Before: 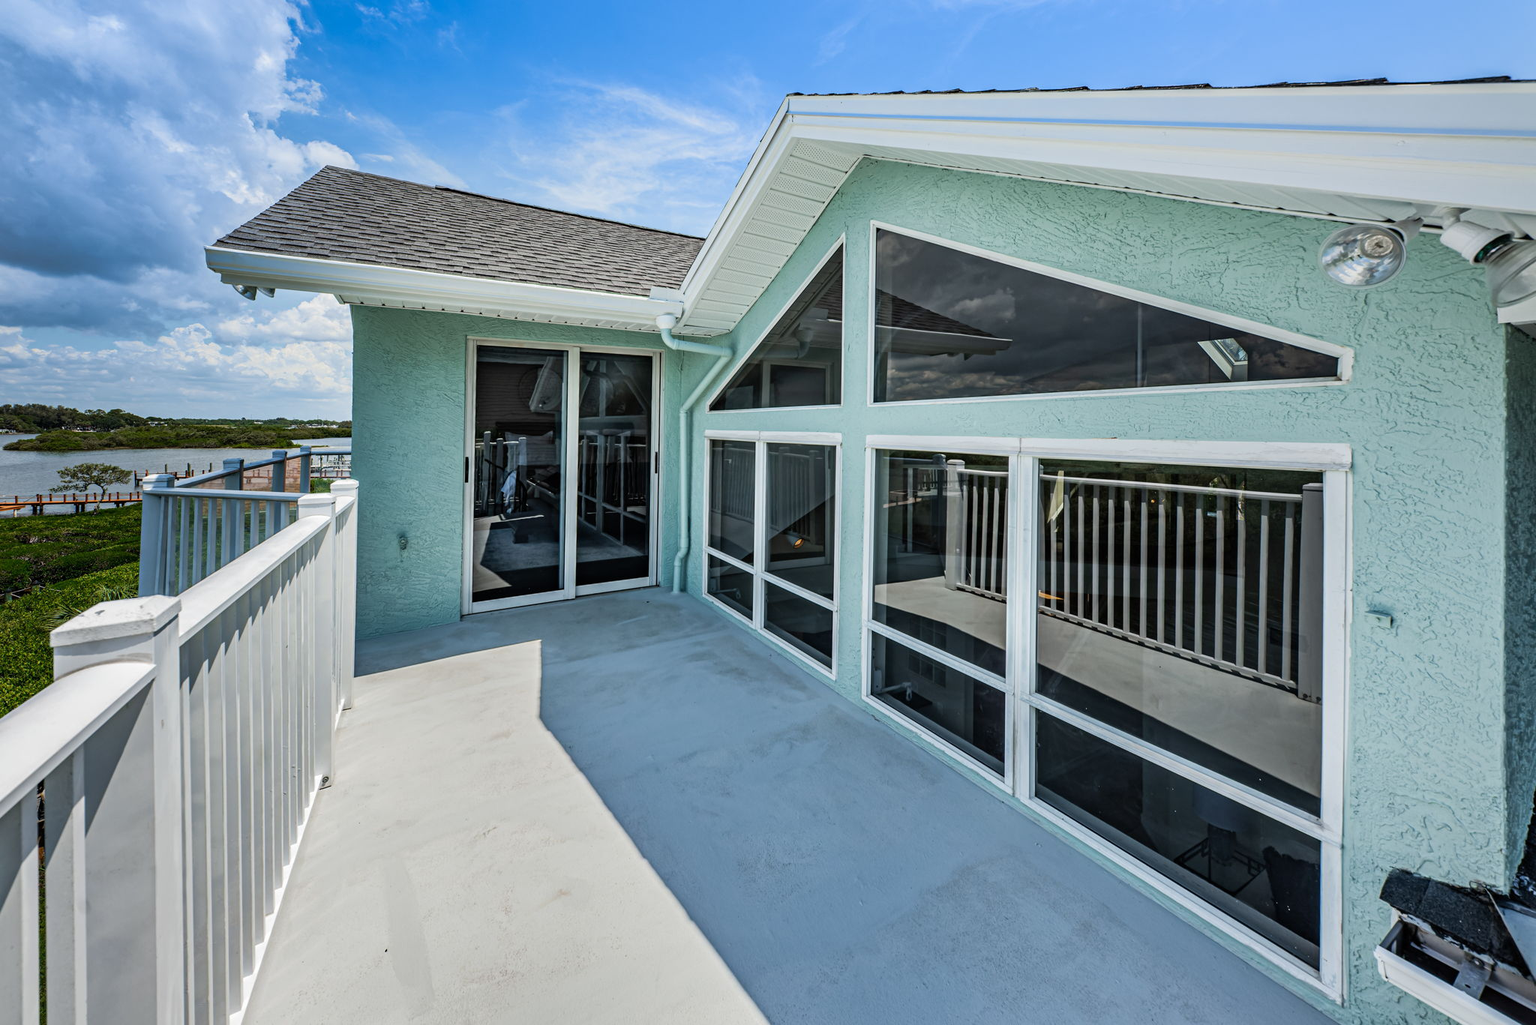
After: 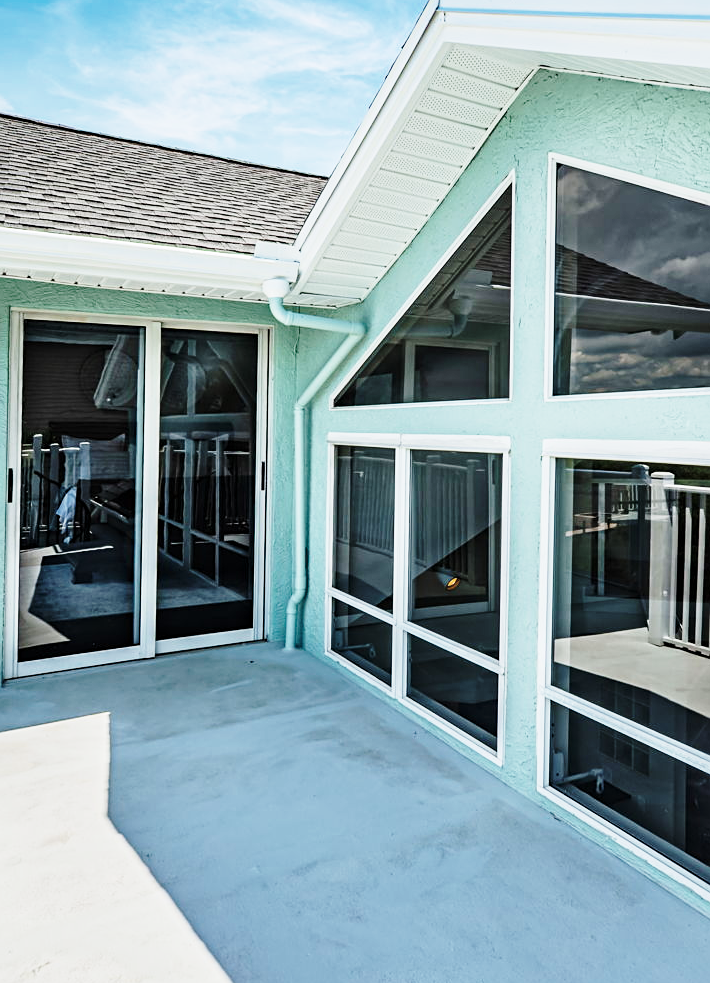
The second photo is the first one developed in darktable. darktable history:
sharpen: amount 0.213
color balance rgb: linear chroma grading › global chroma 15.556%, perceptual saturation grading › global saturation 50.7%, global vibrance 5.09%
crop and rotate: left 29.884%, top 10.362%, right 35.43%, bottom 17.69%
base curve: curves: ch0 [(0, 0) (0.028, 0.03) (0.121, 0.232) (0.46, 0.748) (0.859, 0.968) (1, 1)], preserve colors none
color correction: highlights b* -0.037, saturation 0.608
